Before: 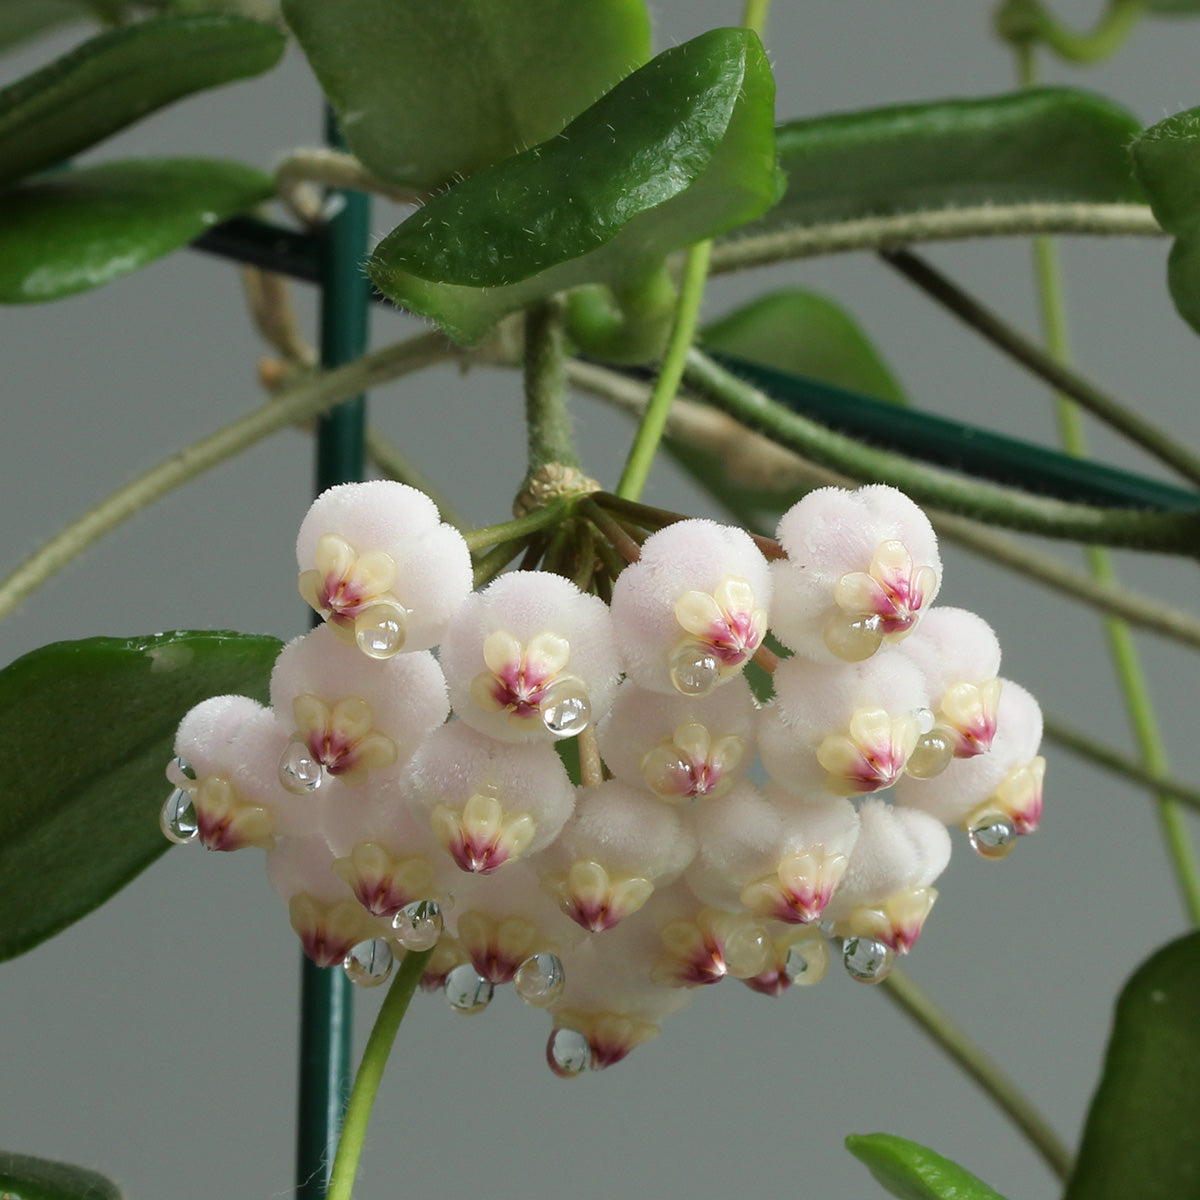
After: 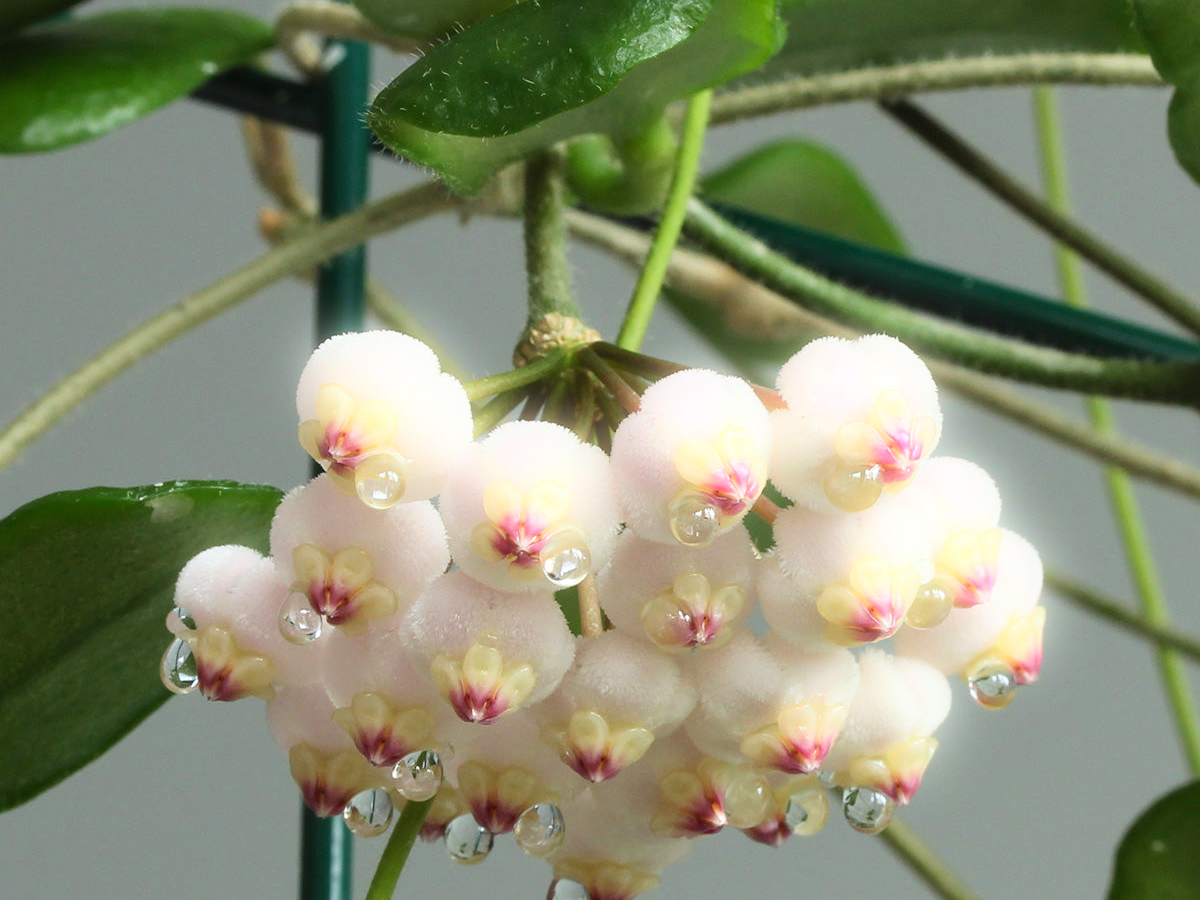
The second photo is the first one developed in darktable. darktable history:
bloom: size 5%, threshold 95%, strength 15%
contrast brightness saturation: contrast 0.2, brightness 0.16, saturation 0.22
crop and rotate: top 12.5%, bottom 12.5%
